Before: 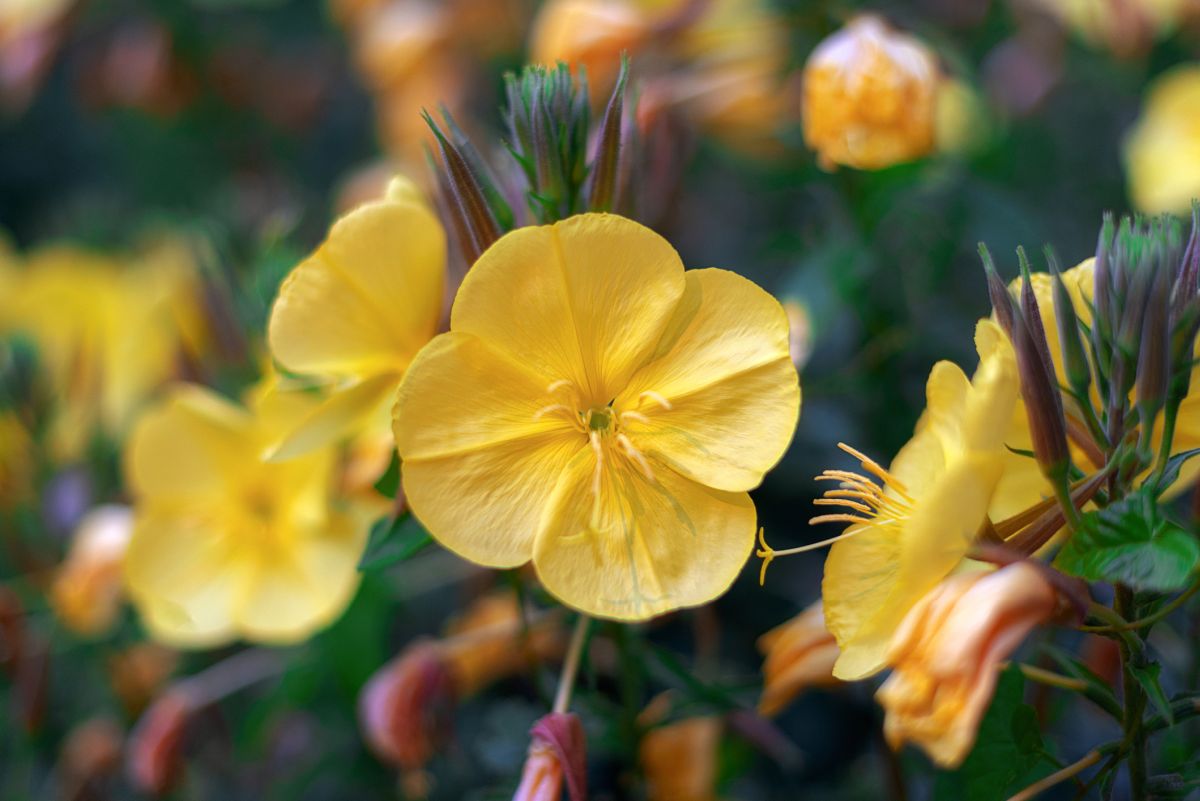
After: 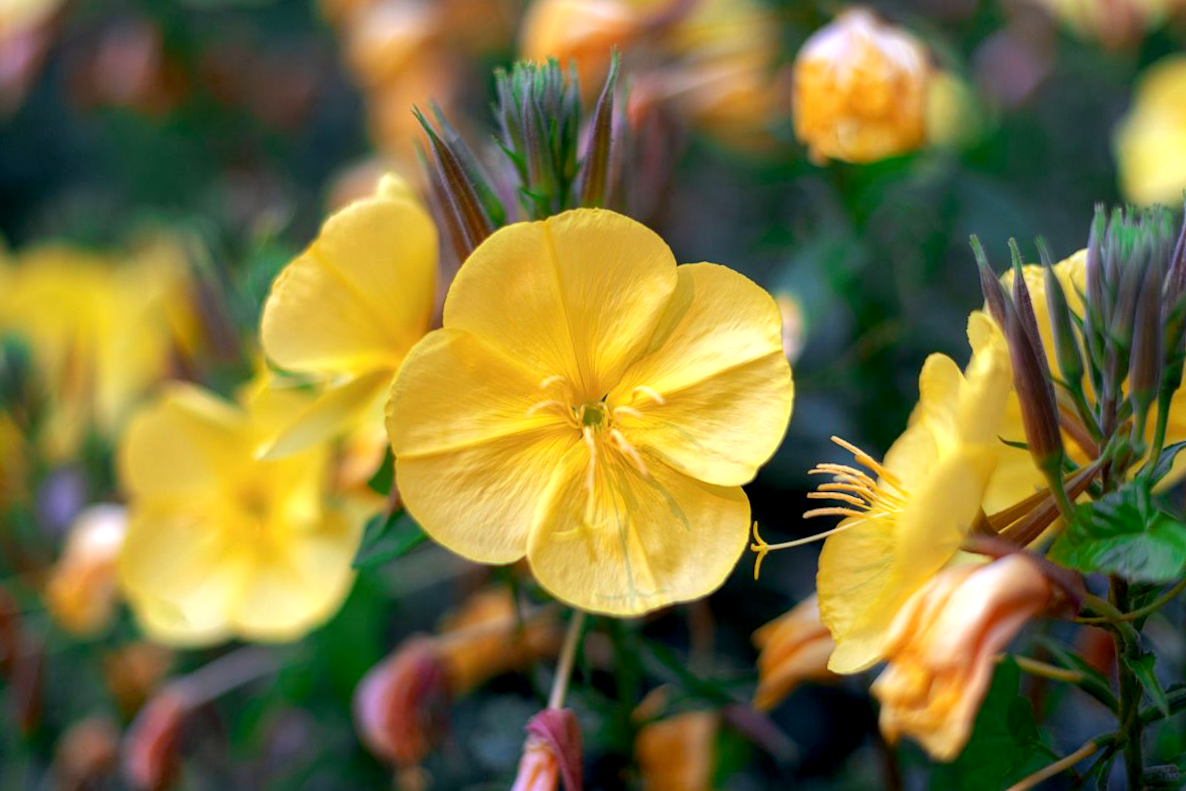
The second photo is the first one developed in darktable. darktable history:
shadows and highlights: shadows 30.86, highlights 0, soften with gaussian
rotate and perspective: rotation -0.45°, automatic cropping original format, crop left 0.008, crop right 0.992, crop top 0.012, crop bottom 0.988
exposure: black level correction 0.005, exposure 0.286 EV, compensate highlight preservation false
